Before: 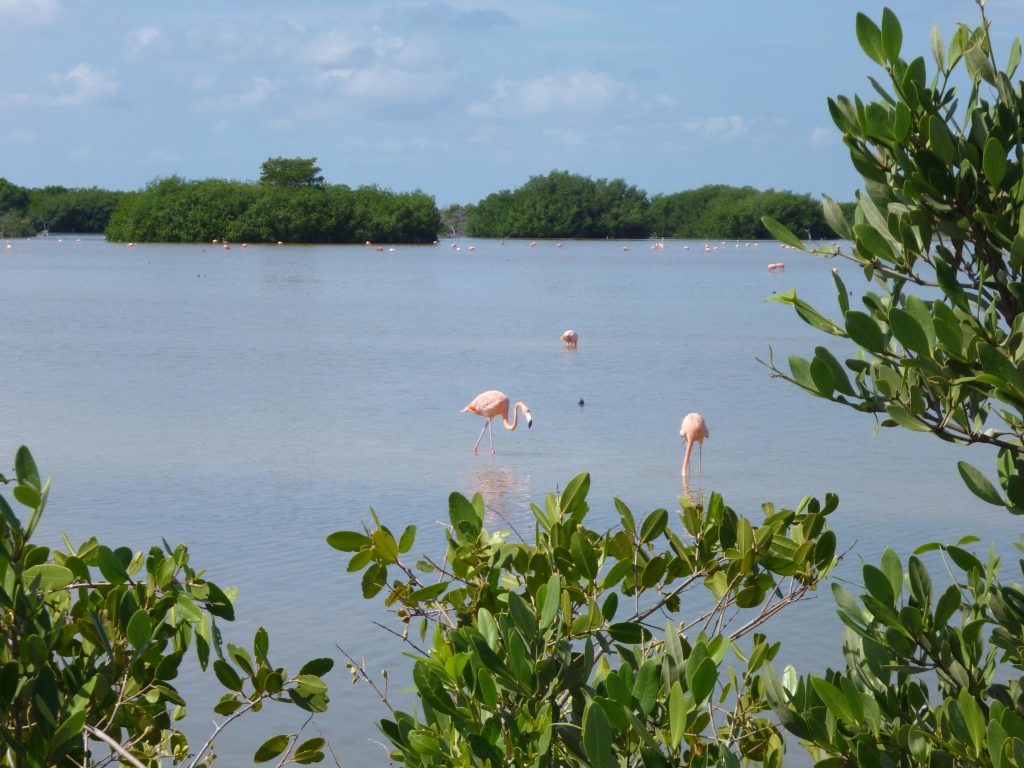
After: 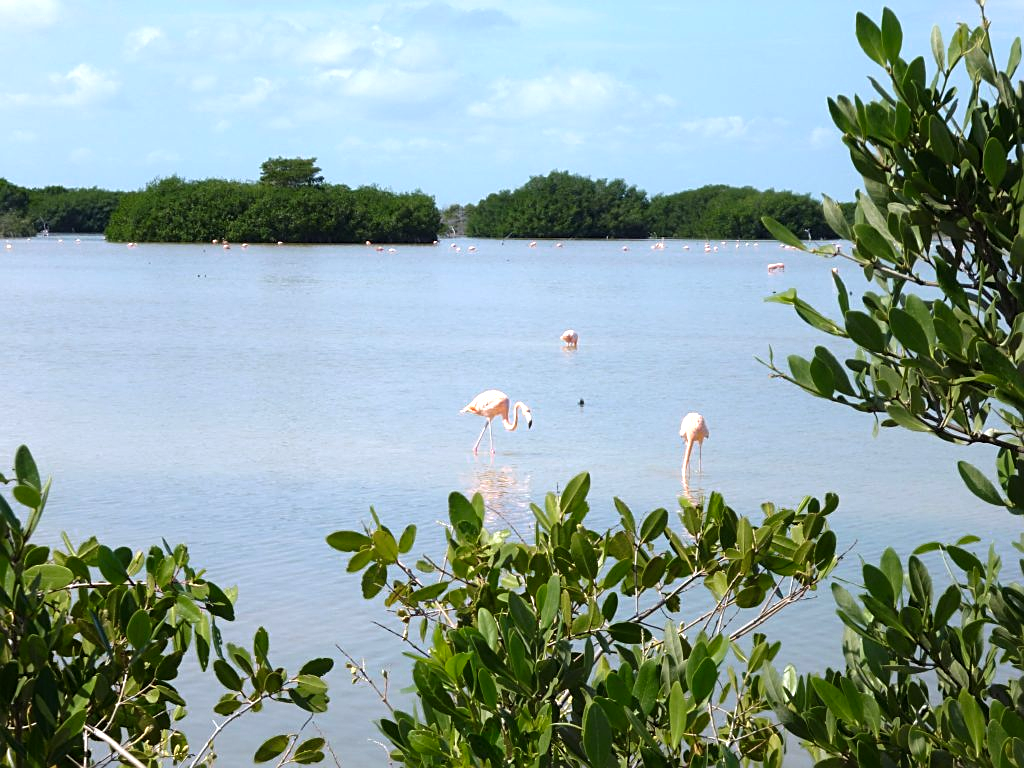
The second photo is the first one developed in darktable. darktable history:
sharpen: on, module defaults
color zones: curves: ch0 [(0, 0.558) (0.143, 0.548) (0.286, 0.447) (0.429, 0.259) (0.571, 0.5) (0.714, 0.5) (0.857, 0.593) (1, 0.558)]; ch1 [(0, 0.543) (0.01, 0.544) (0.12, 0.492) (0.248, 0.458) (0.5, 0.534) (0.748, 0.5) (0.99, 0.469) (1, 0.543)]; ch2 [(0, 0.507) (0.143, 0.522) (0.286, 0.505) (0.429, 0.5) (0.571, 0.5) (0.714, 0.5) (0.857, 0.5) (1, 0.507)], mix 24.8%
tone equalizer: -8 EV -0.777 EV, -7 EV -0.732 EV, -6 EV -0.562 EV, -5 EV -0.408 EV, -3 EV 0.376 EV, -2 EV 0.6 EV, -1 EV 0.696 EV, +0 EV 0.753 EV, mask exposure compensation -0.5 EV
